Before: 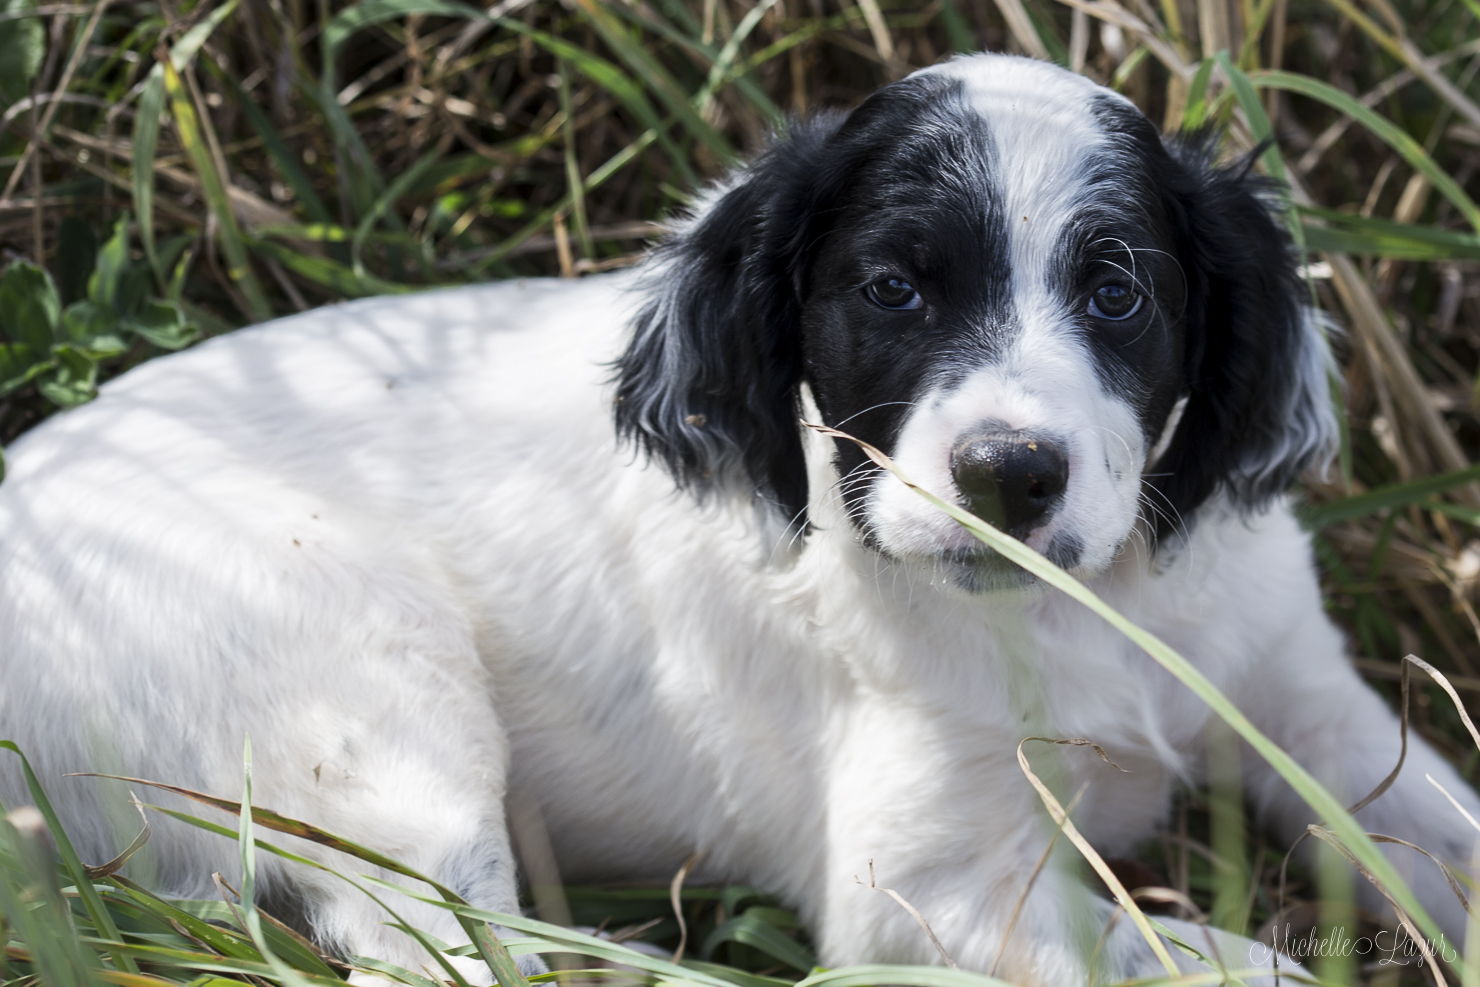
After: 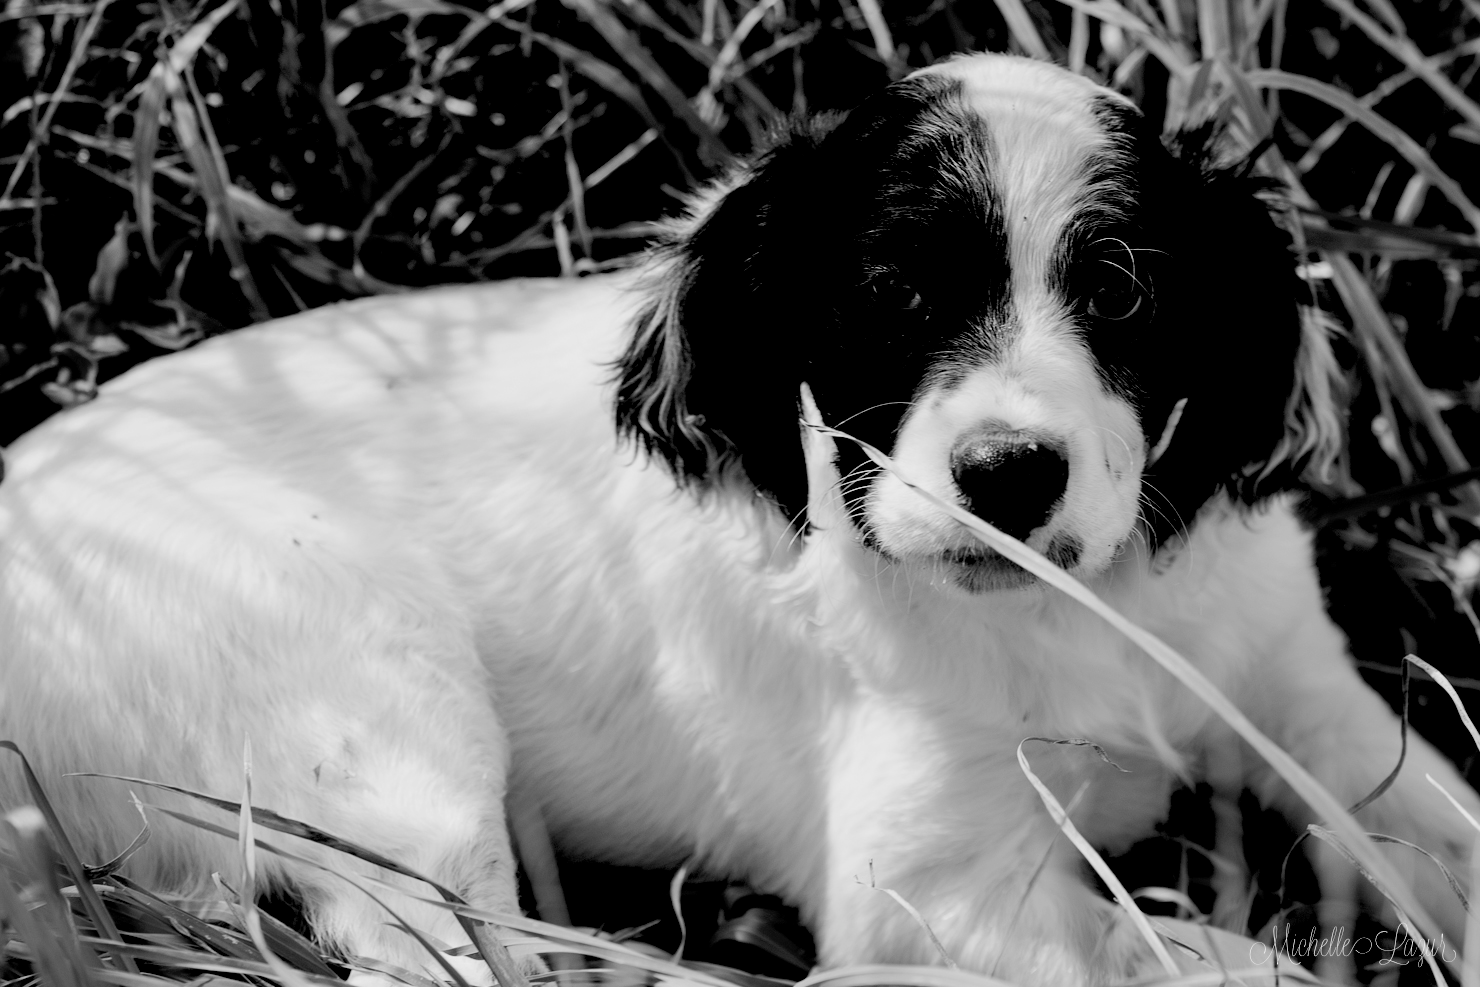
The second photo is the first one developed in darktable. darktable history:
color balance rgb: perceptual saturation grading › global saturation 25%, perceptual brilliance grading › mid-tones 10%, perceptual brilliance grading › shadows 15%, global vibrance 20%
color calibration: output gray [0.714, 0.278, 0, 0], illuminant same as pipeline (D50), adaptation none (bypass)
exposure: black level correction 0.046, exposure -0.228 EV, compensate highlight preservation false
color correction: saturation 0.57
